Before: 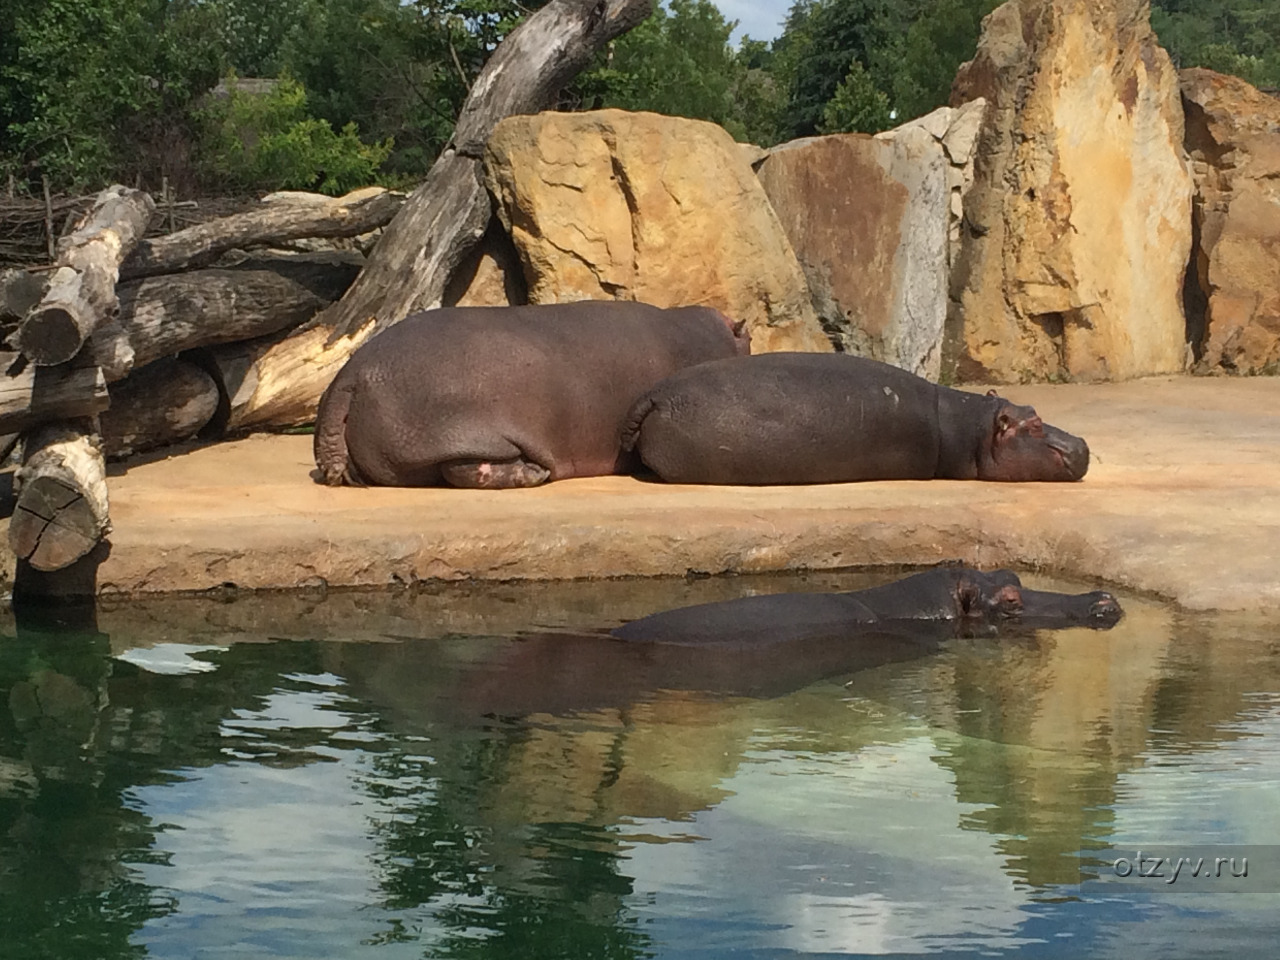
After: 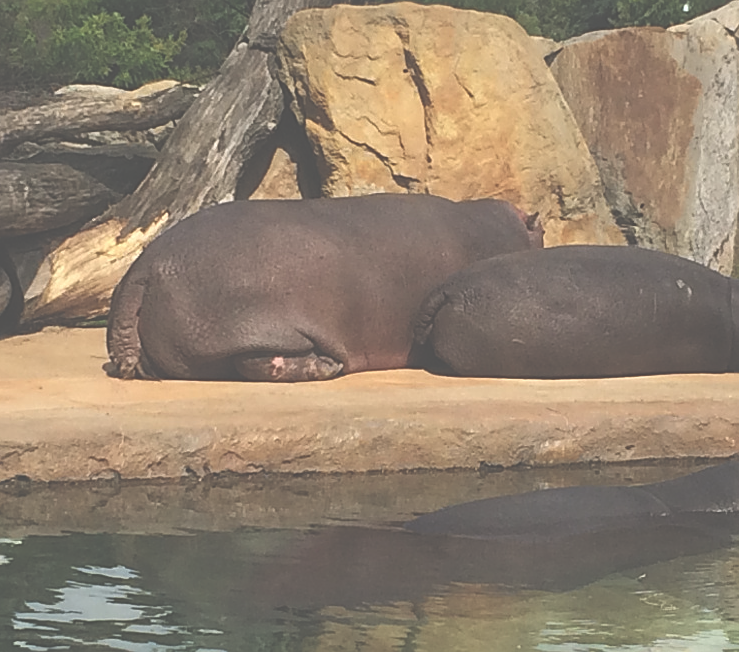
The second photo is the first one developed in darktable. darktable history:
sharpen: on, module defaults
exposure: black level correction -0.087, compensate highlight preservation false
crop: left 16.215%, top 11.248%, right 26.026%, bottom 20.753%
color correction: highlights a* -0.139, highlights b* 0.089
